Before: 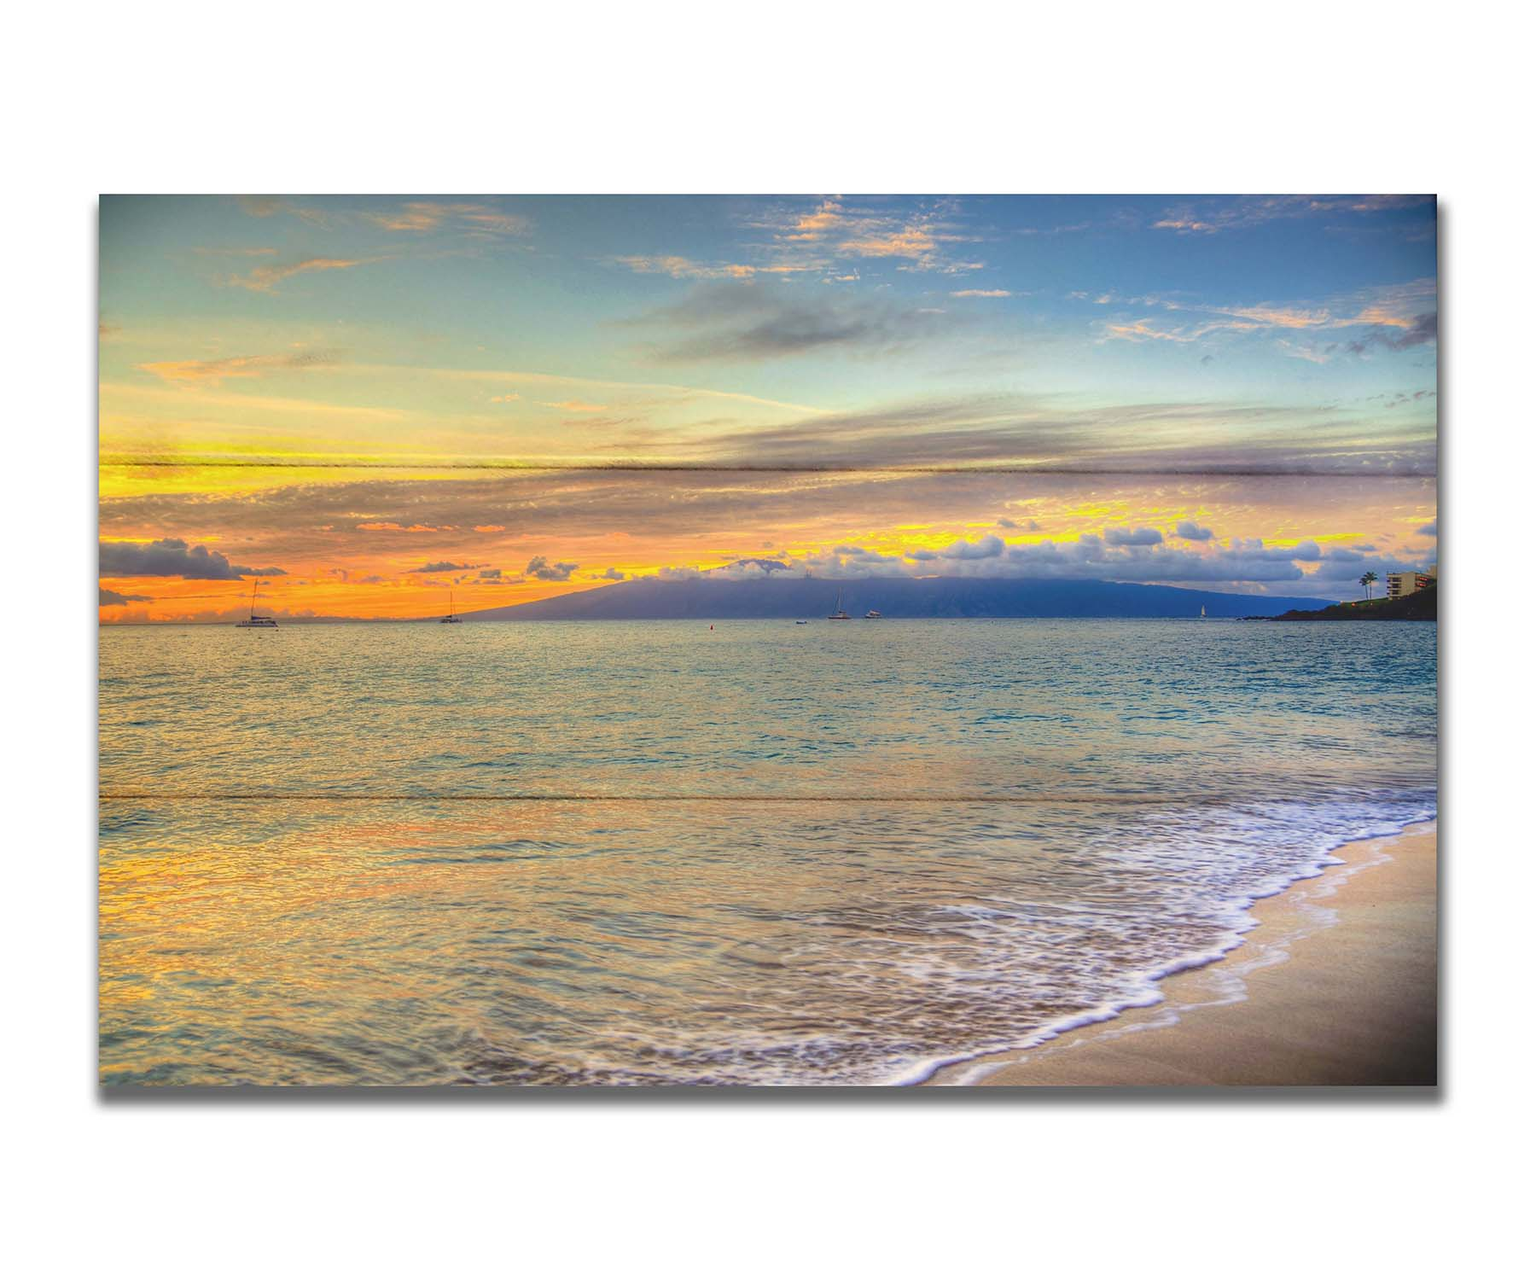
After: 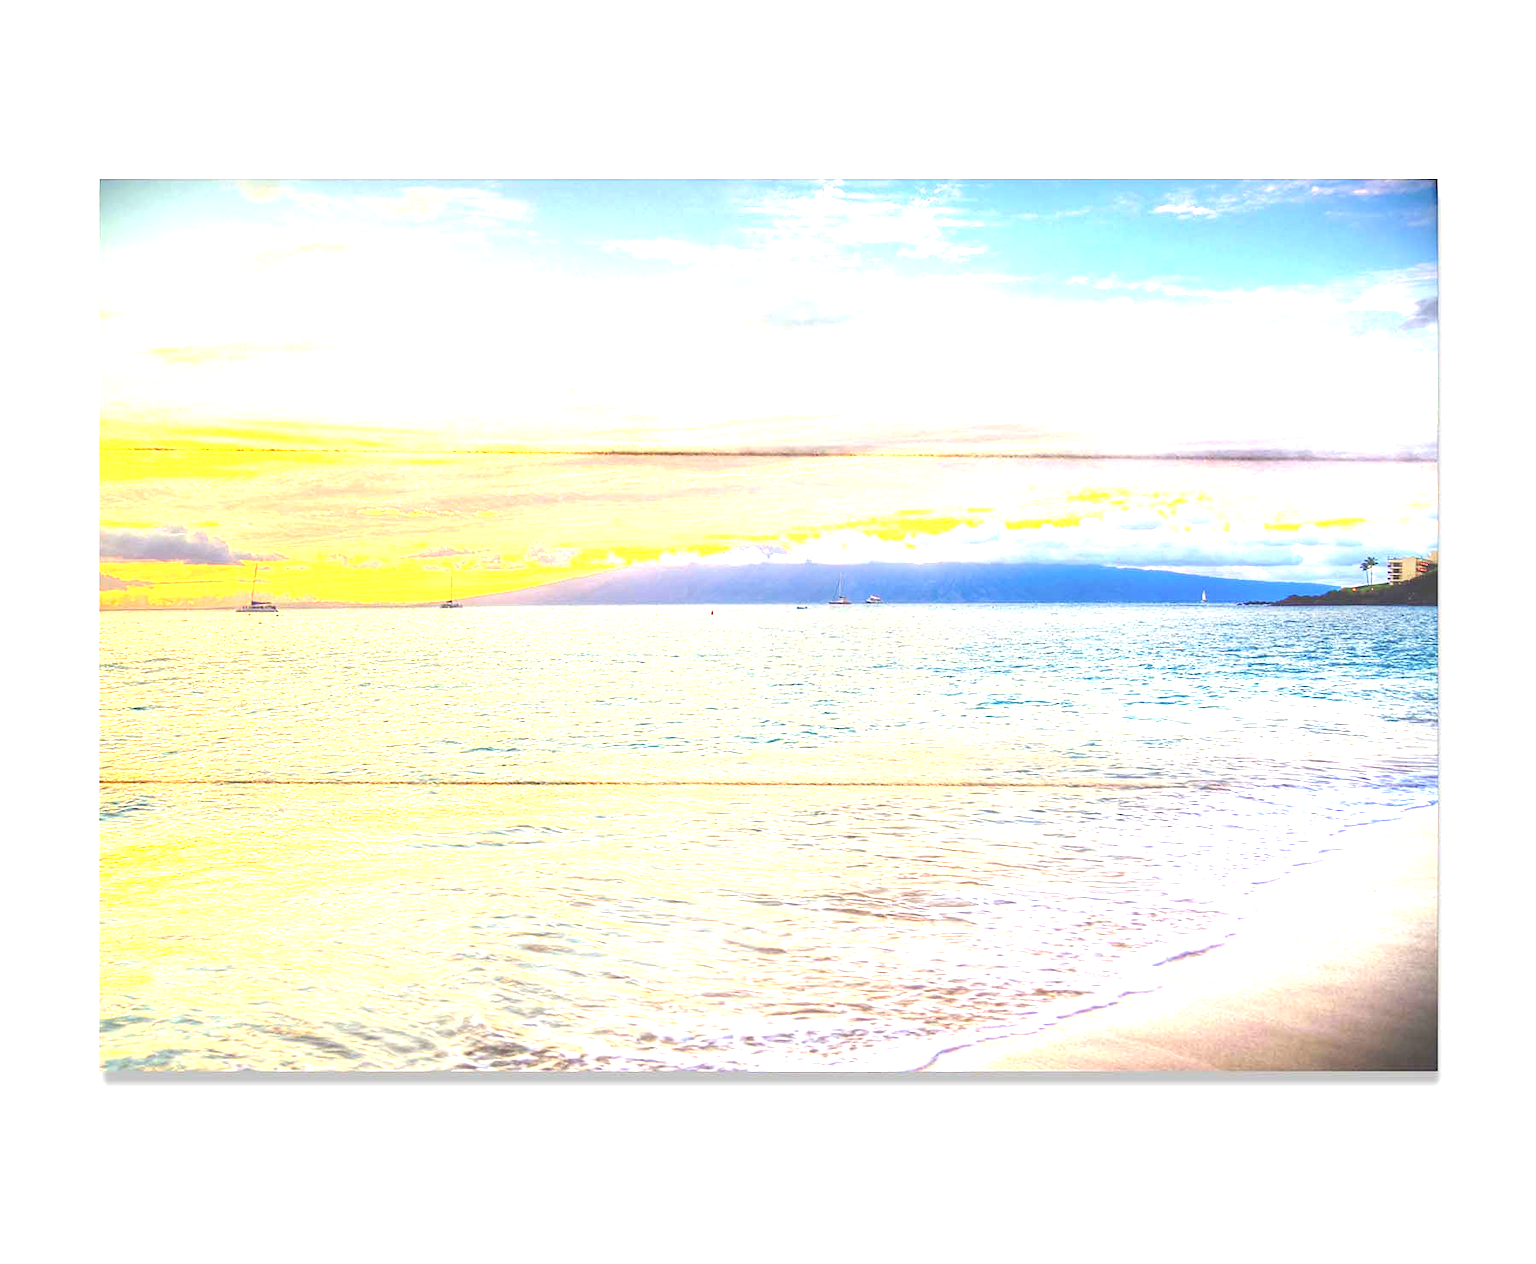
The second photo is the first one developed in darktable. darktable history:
exposure: exposure 2.057 EV, compensate highlight preservation false
crop: top 1.234%, right 0.016%
